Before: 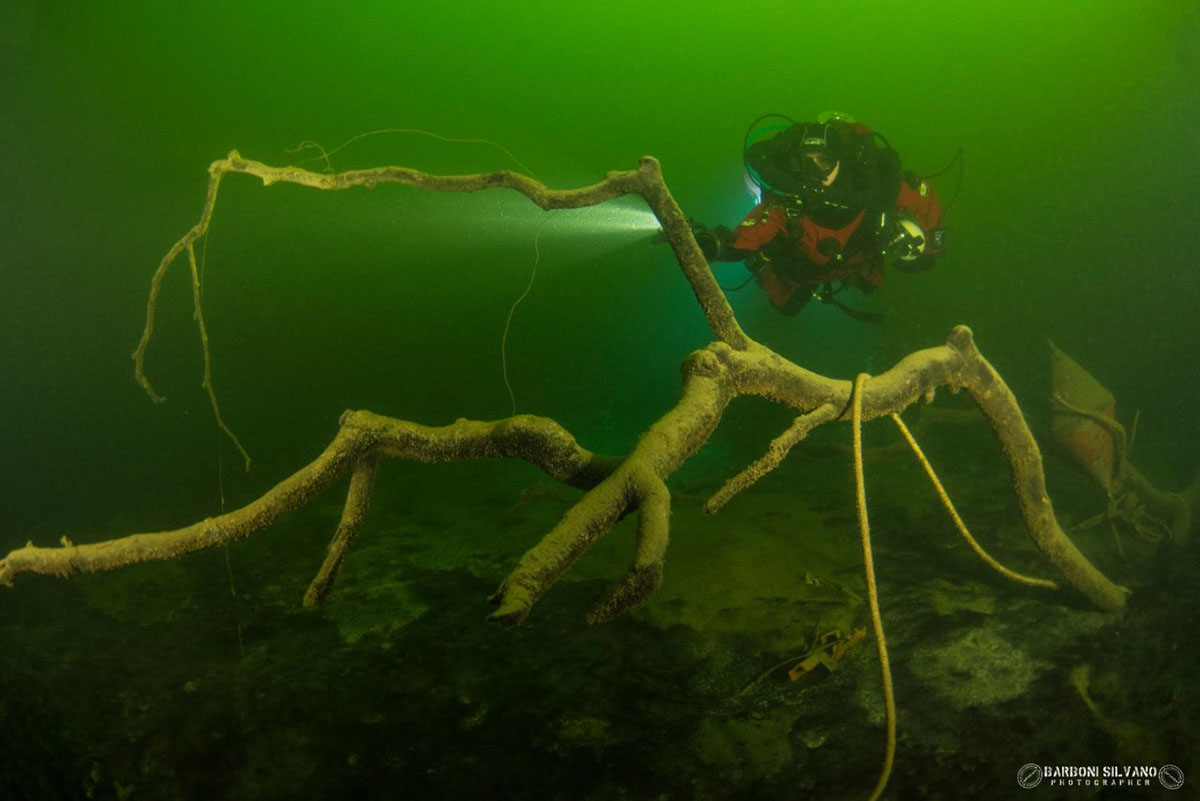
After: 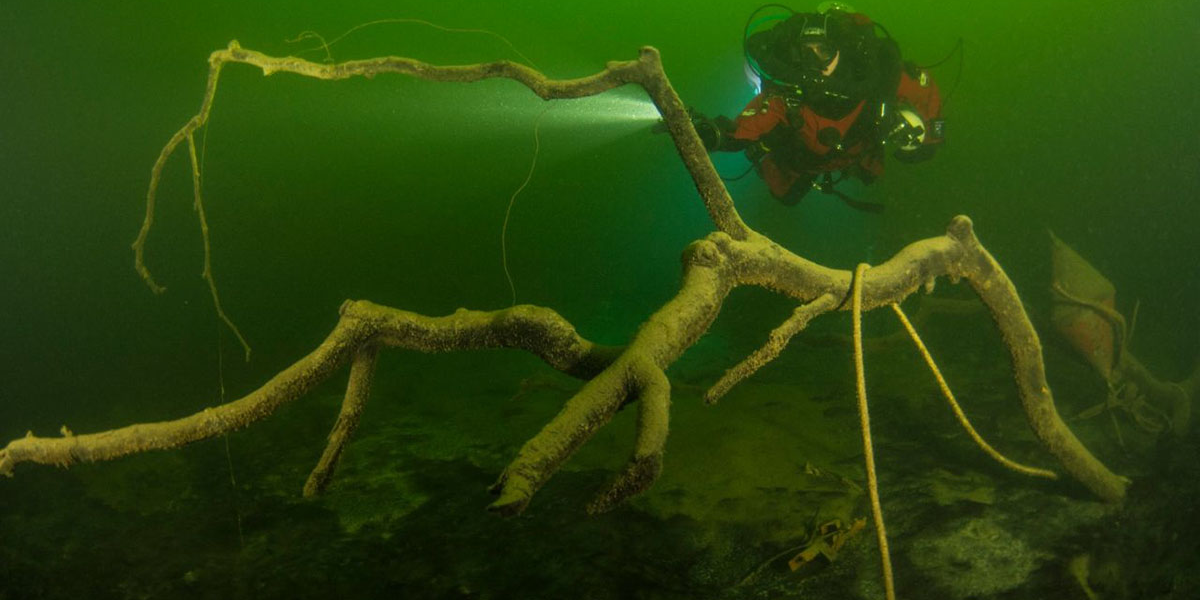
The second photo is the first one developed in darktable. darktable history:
crop: top 13.819%, bottom 11.169%
